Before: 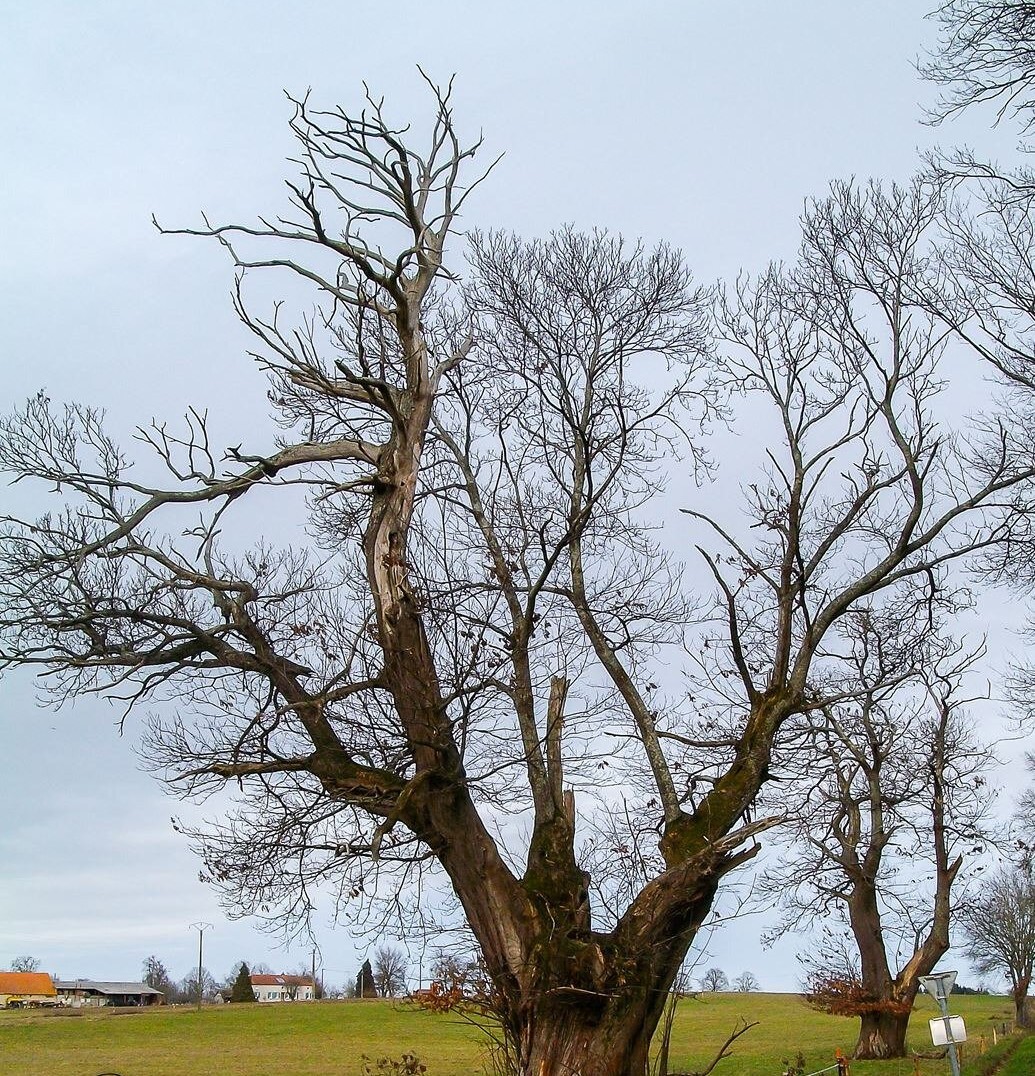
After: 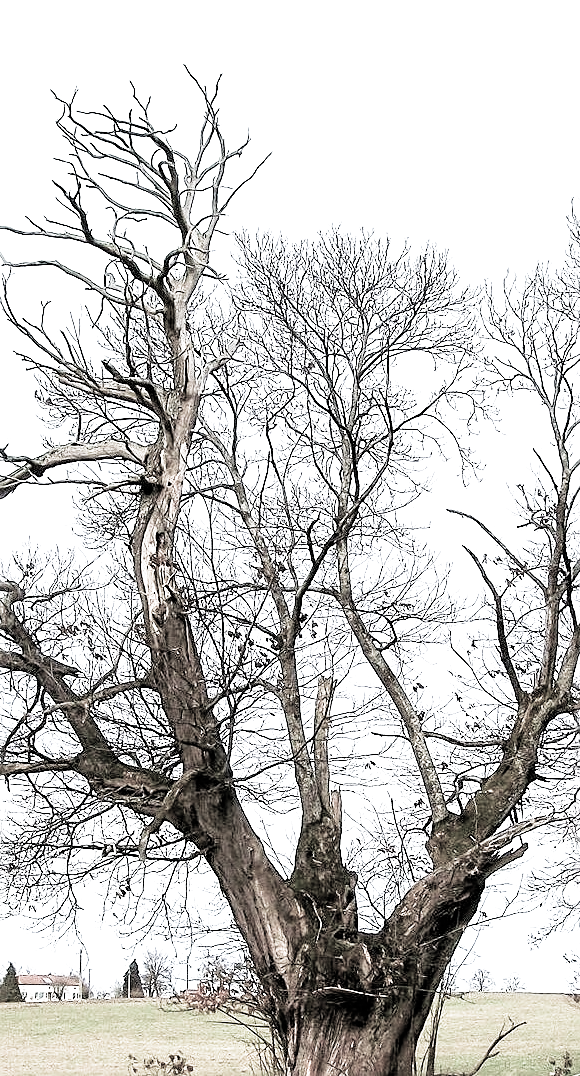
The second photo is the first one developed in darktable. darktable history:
crop and rotate: left 22.67%, right 21.217%
exposure: exposure 2.001 EV, compensate exposure bias true, compensate highlight preservation false
filmic rgb: black relative exposure -5.05 EV, white relative exposure 3.54 EV, threshold 2.97 EV, hardness 3.18, contrast 1.187, highlights saturation mix -31.5%, color science v4 (2020), enable highlight reconstruction true
sharpen: on, module defaults
